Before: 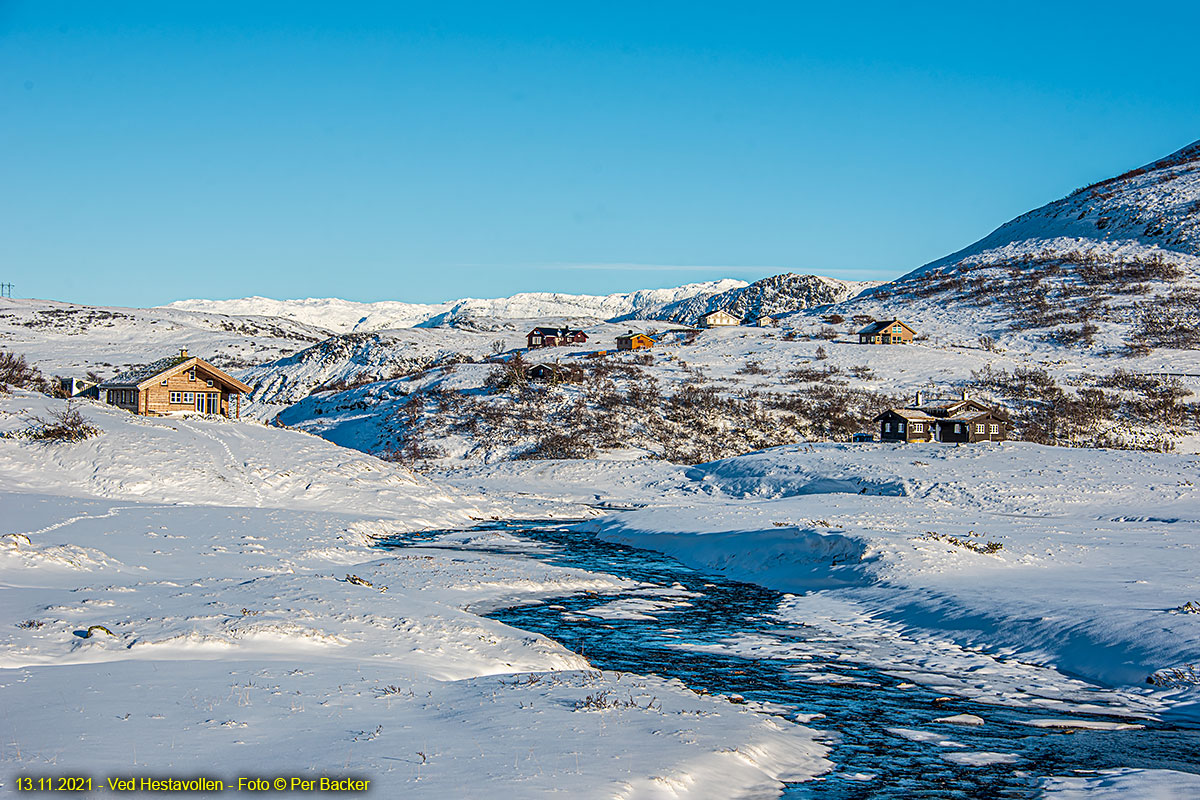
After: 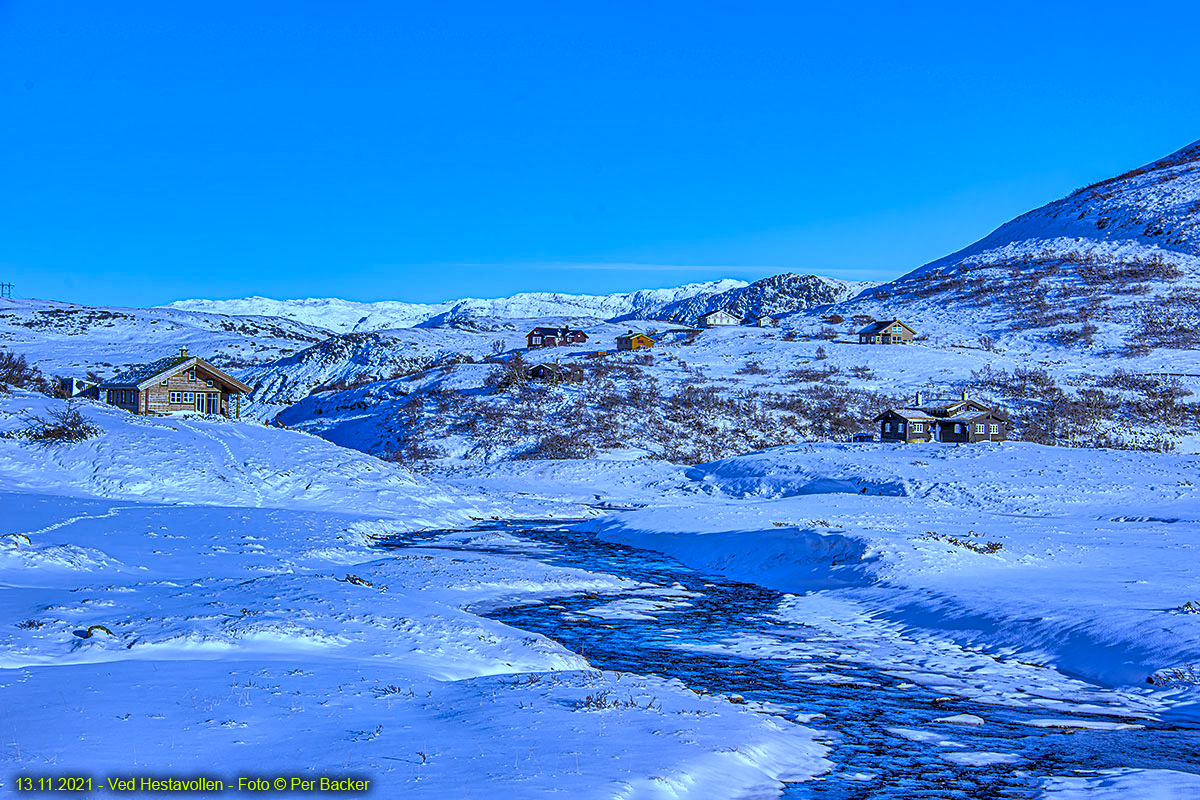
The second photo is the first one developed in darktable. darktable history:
shadows and highlights: shadows 24.5, highlights -78.15, soften with gaussian
tone equalizer: -7 EV 0.15 EV, -6 EV 0.6 EV, -5 EV 1.15 EV, -4 EV 1.33 EV, -3 EV 1.15 EV, -2 EV 0.6 EV, -1 EV 0.15 EV, mask exposure compensation -0.5 EV
white balance: red 0.766, blue 1.537
